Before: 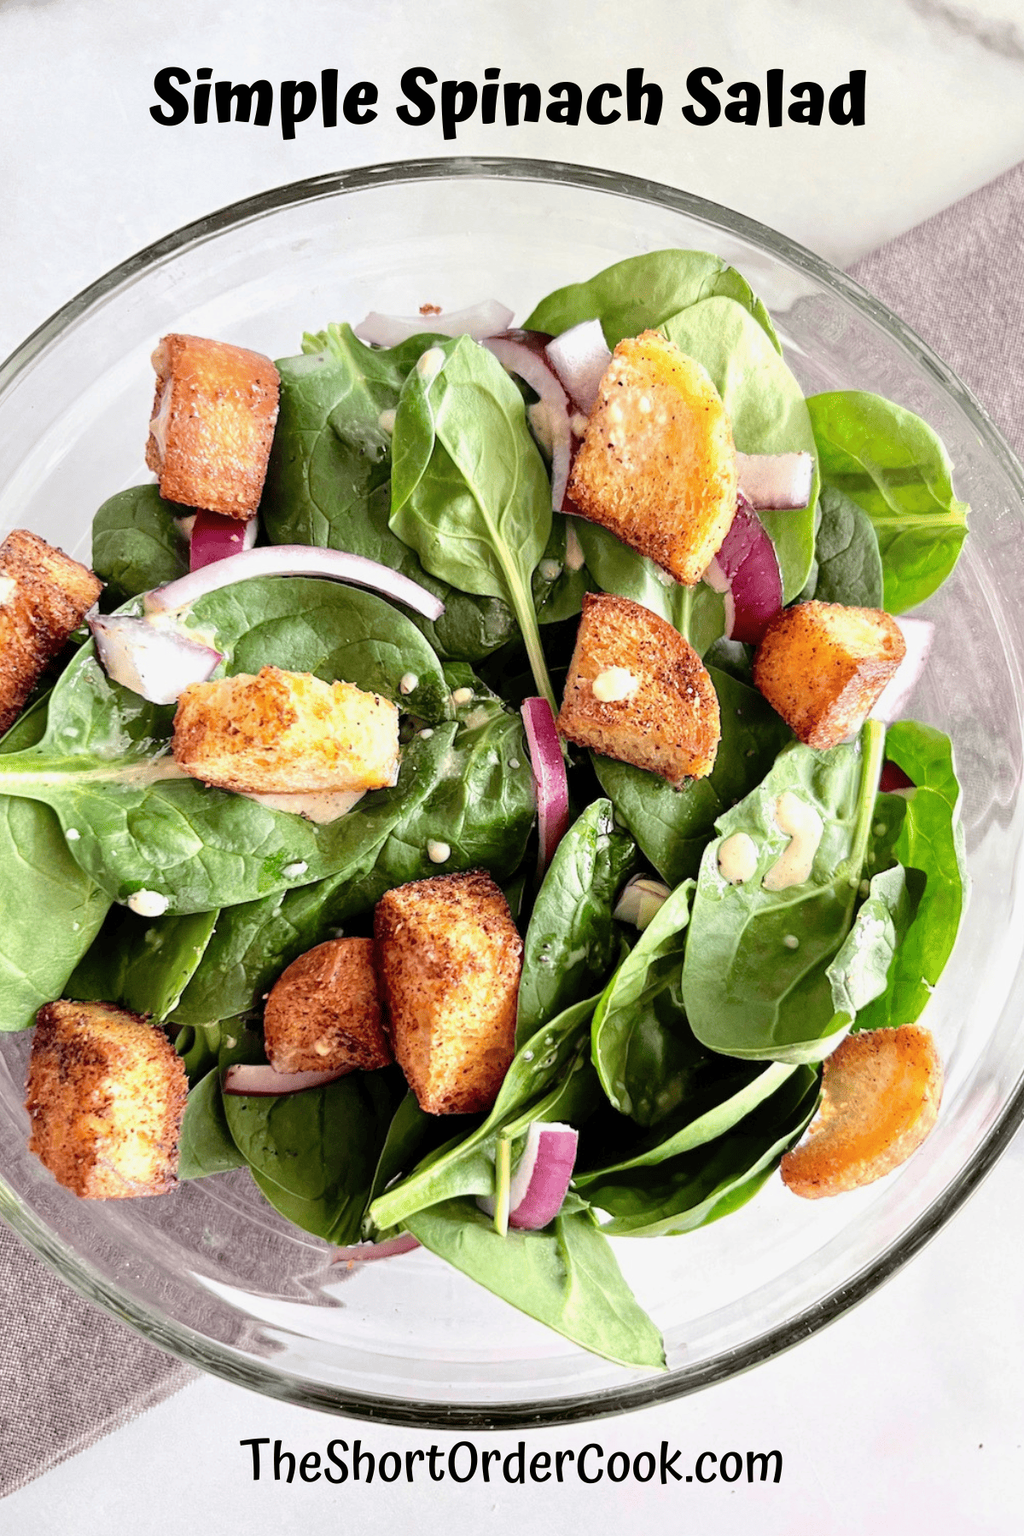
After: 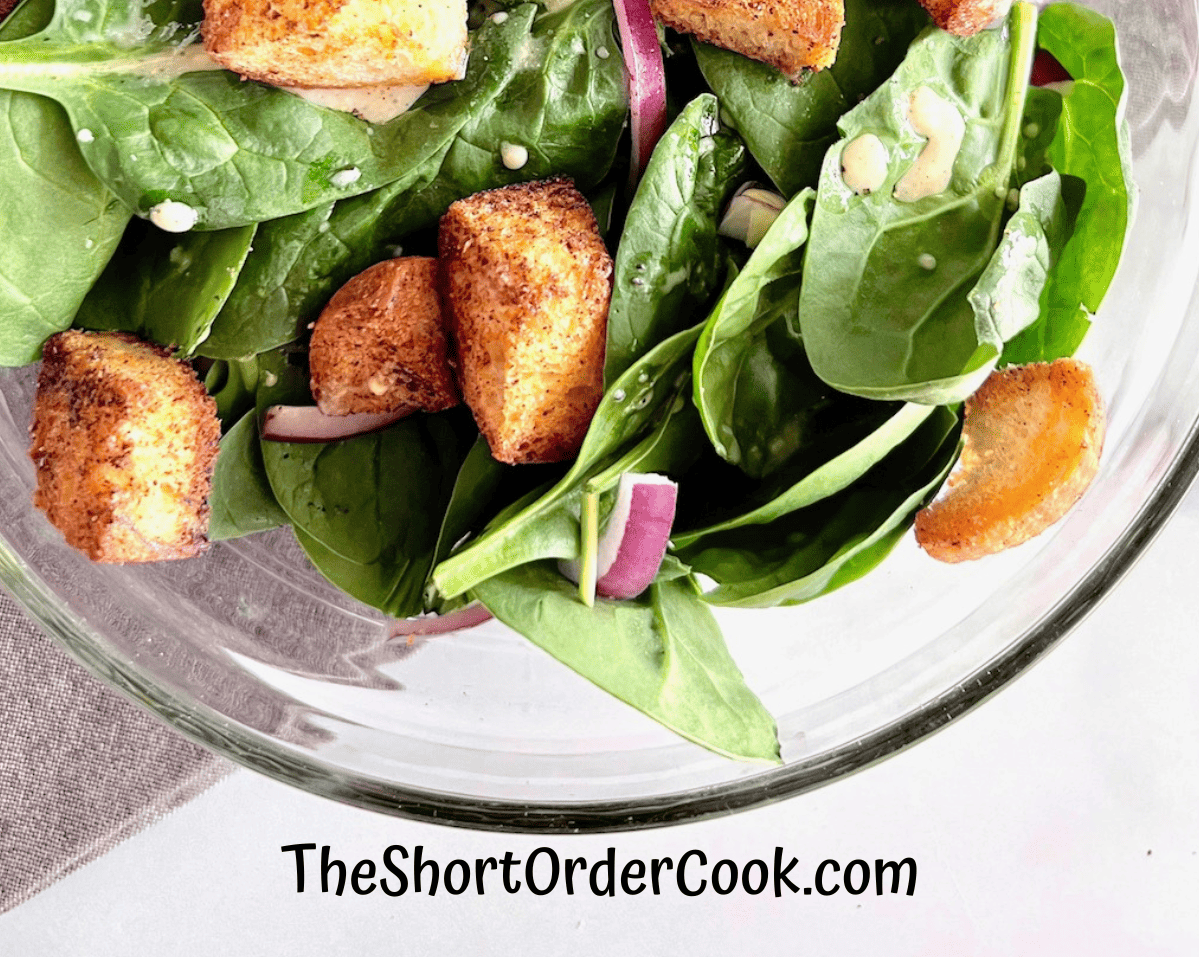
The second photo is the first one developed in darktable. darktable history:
crop and rotate: top 46.784%, right 0.079%
